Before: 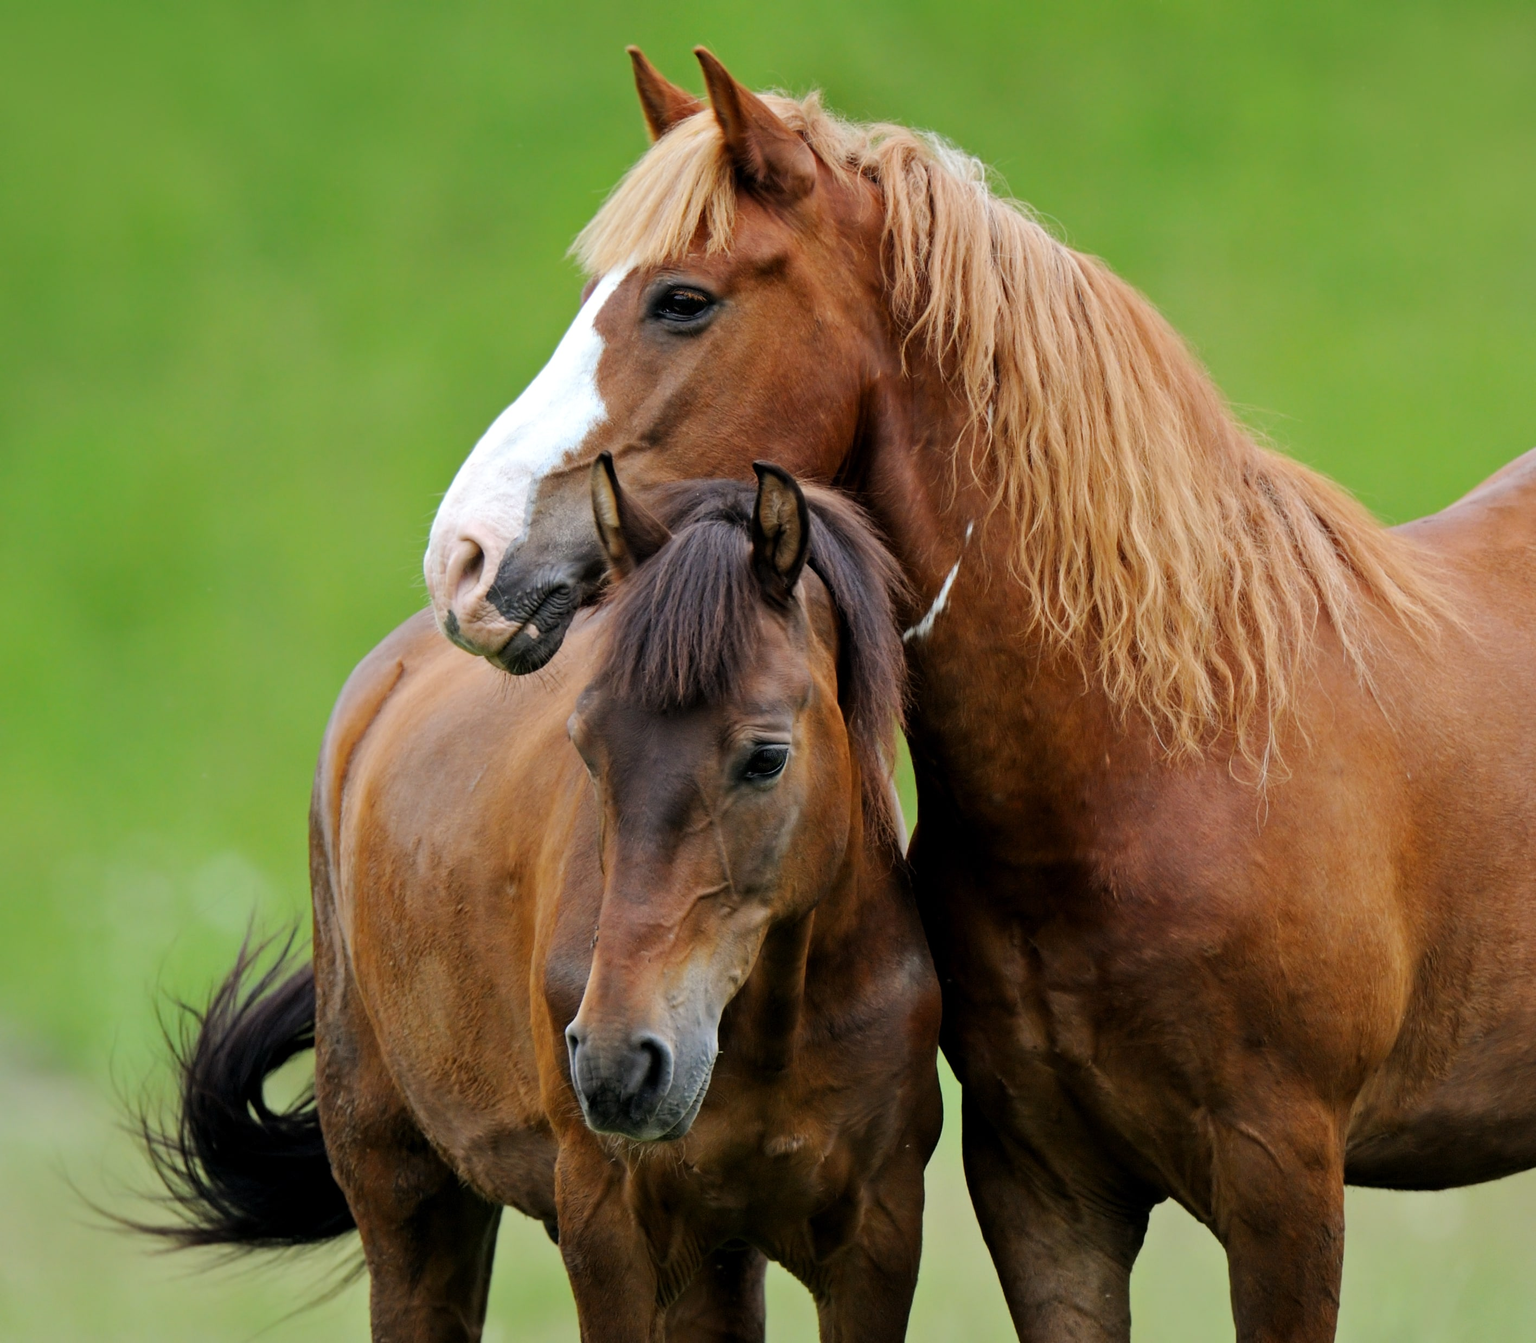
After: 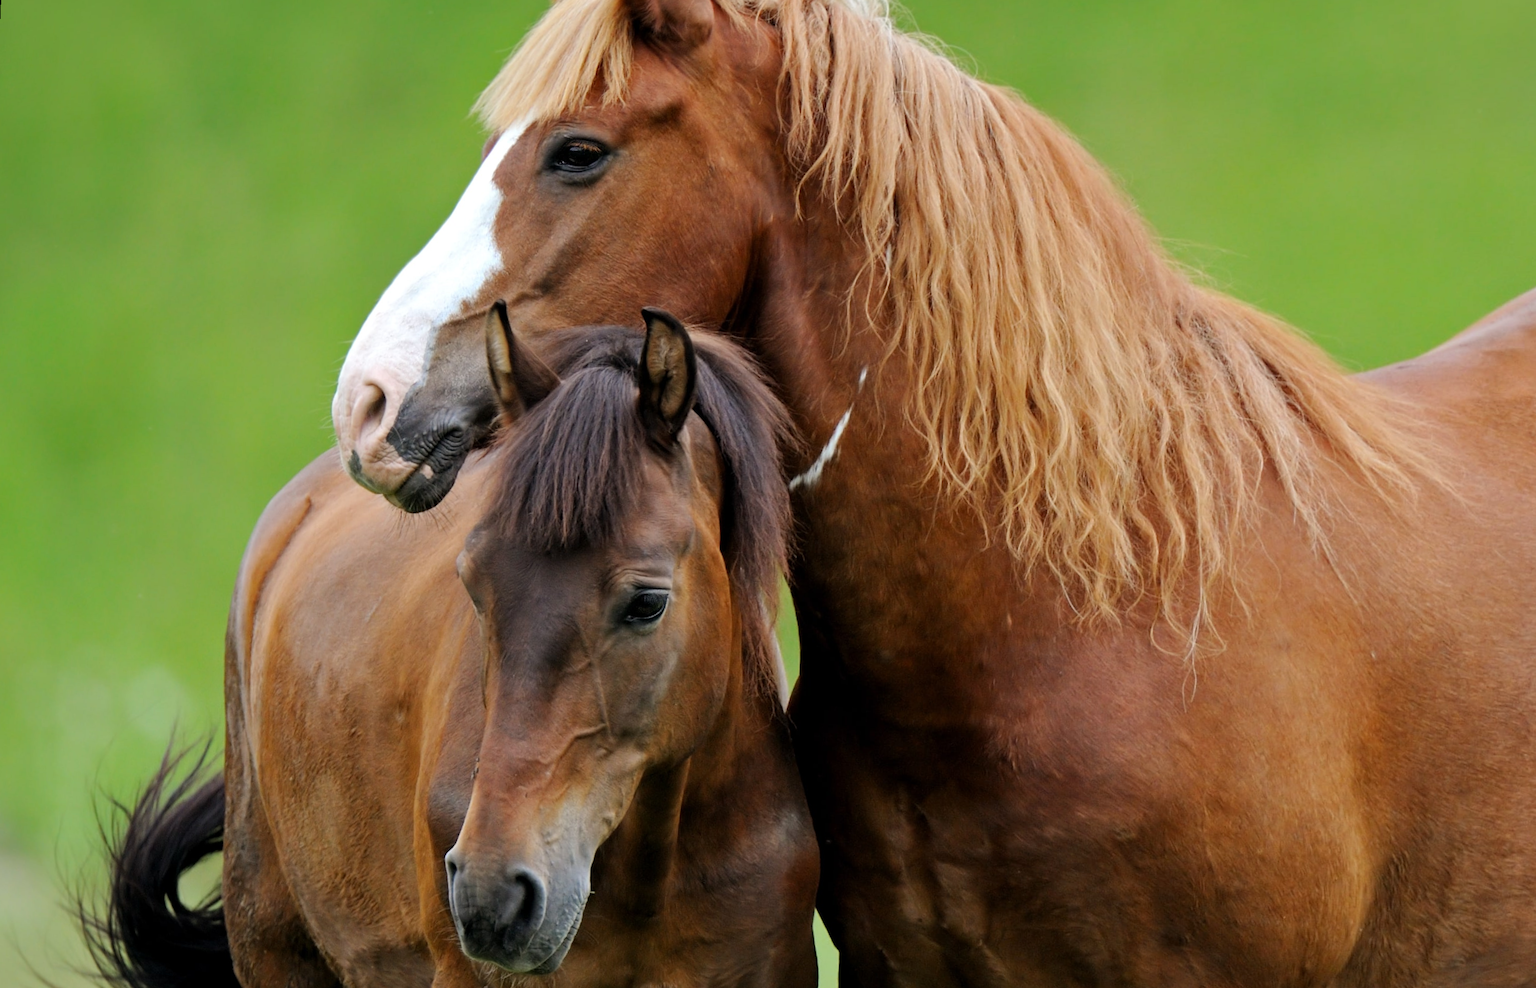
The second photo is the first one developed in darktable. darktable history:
rotate and perspective: rotation 1.69°, lens shift (vertical) -0.023, lens shift (horizontal) -0.291, crop left 0.025, crop right 0.988, crop top 0.092, crop bottom 0.842
crop: top 7.625%, bottom 8.027%
